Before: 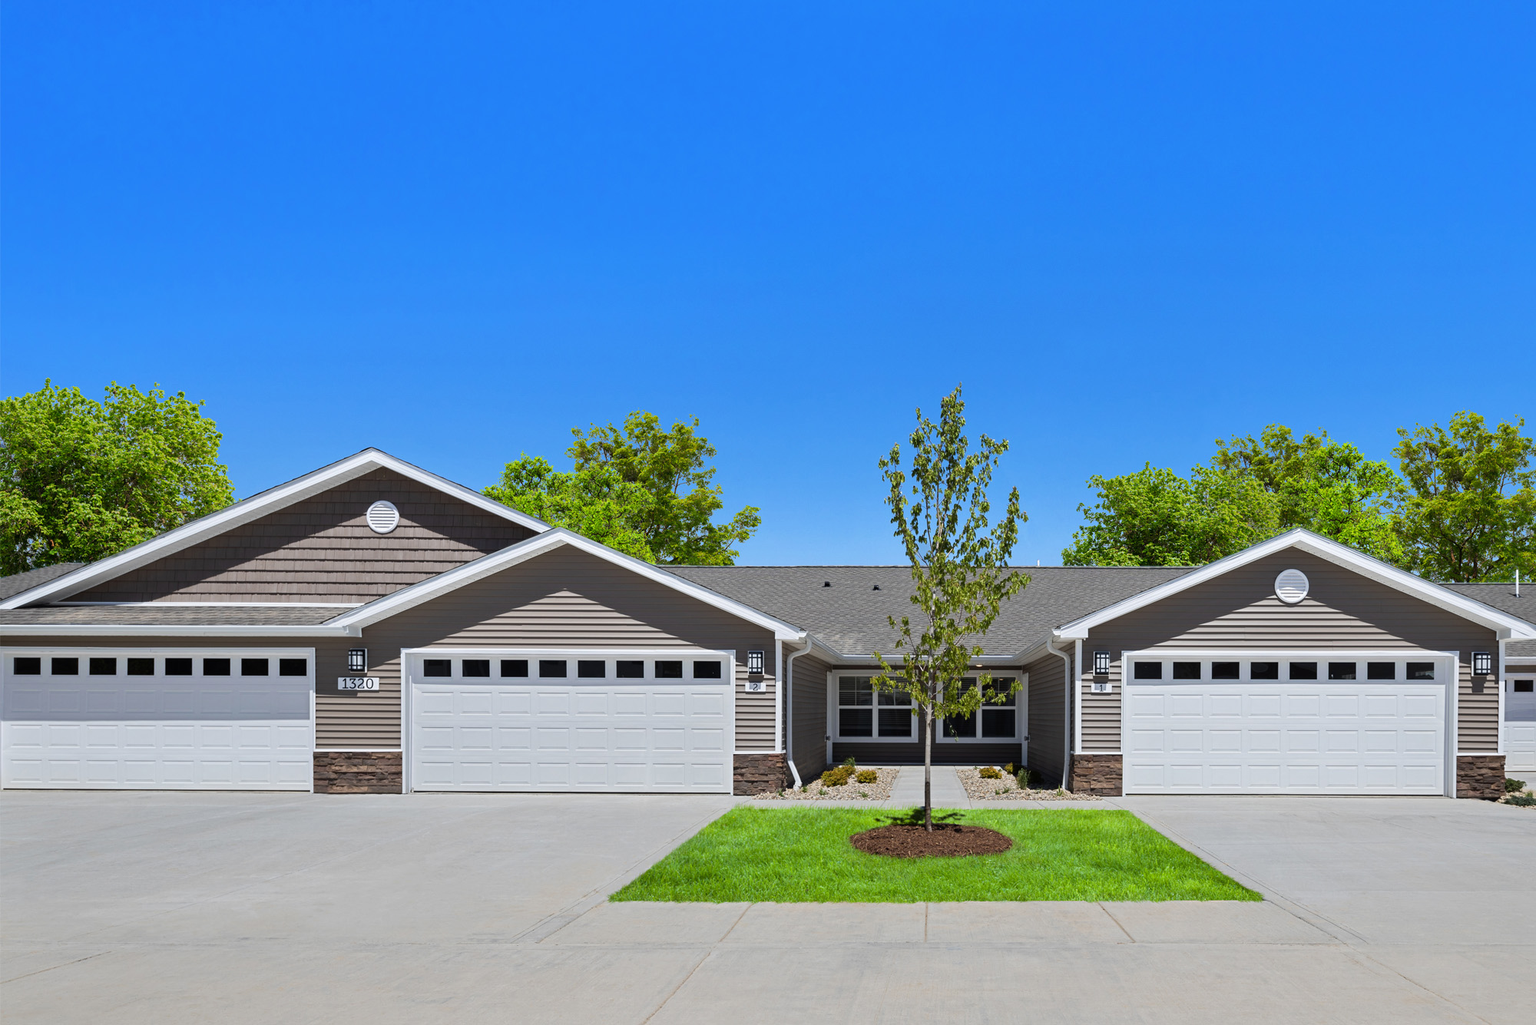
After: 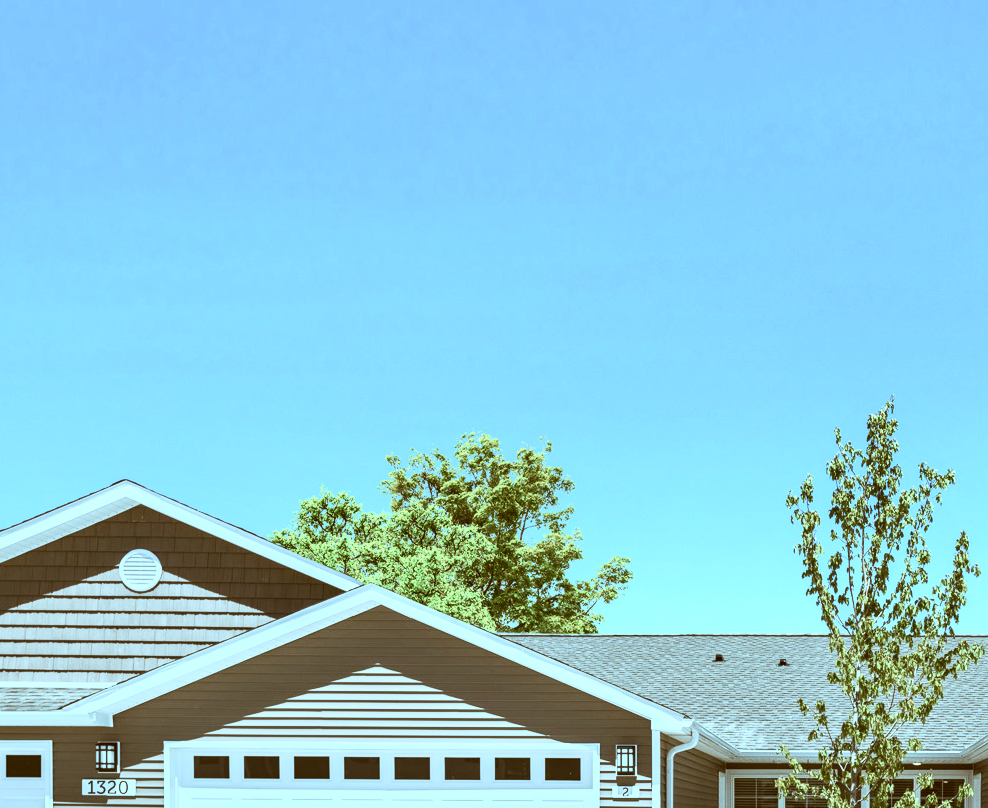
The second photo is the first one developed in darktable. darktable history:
local contrast: on, module defaults
color correction: highlights a* -15, highlights b* -15.92, shadows a* 10.01, shadows b* 28.91
velvia: on, module defaults
contrast brightness saturation: contrast 0.554, brightness 0.577, saturation -0.326
crop: left 17.916%, top 7.785%, right 32.665%, bottom 31.67%
